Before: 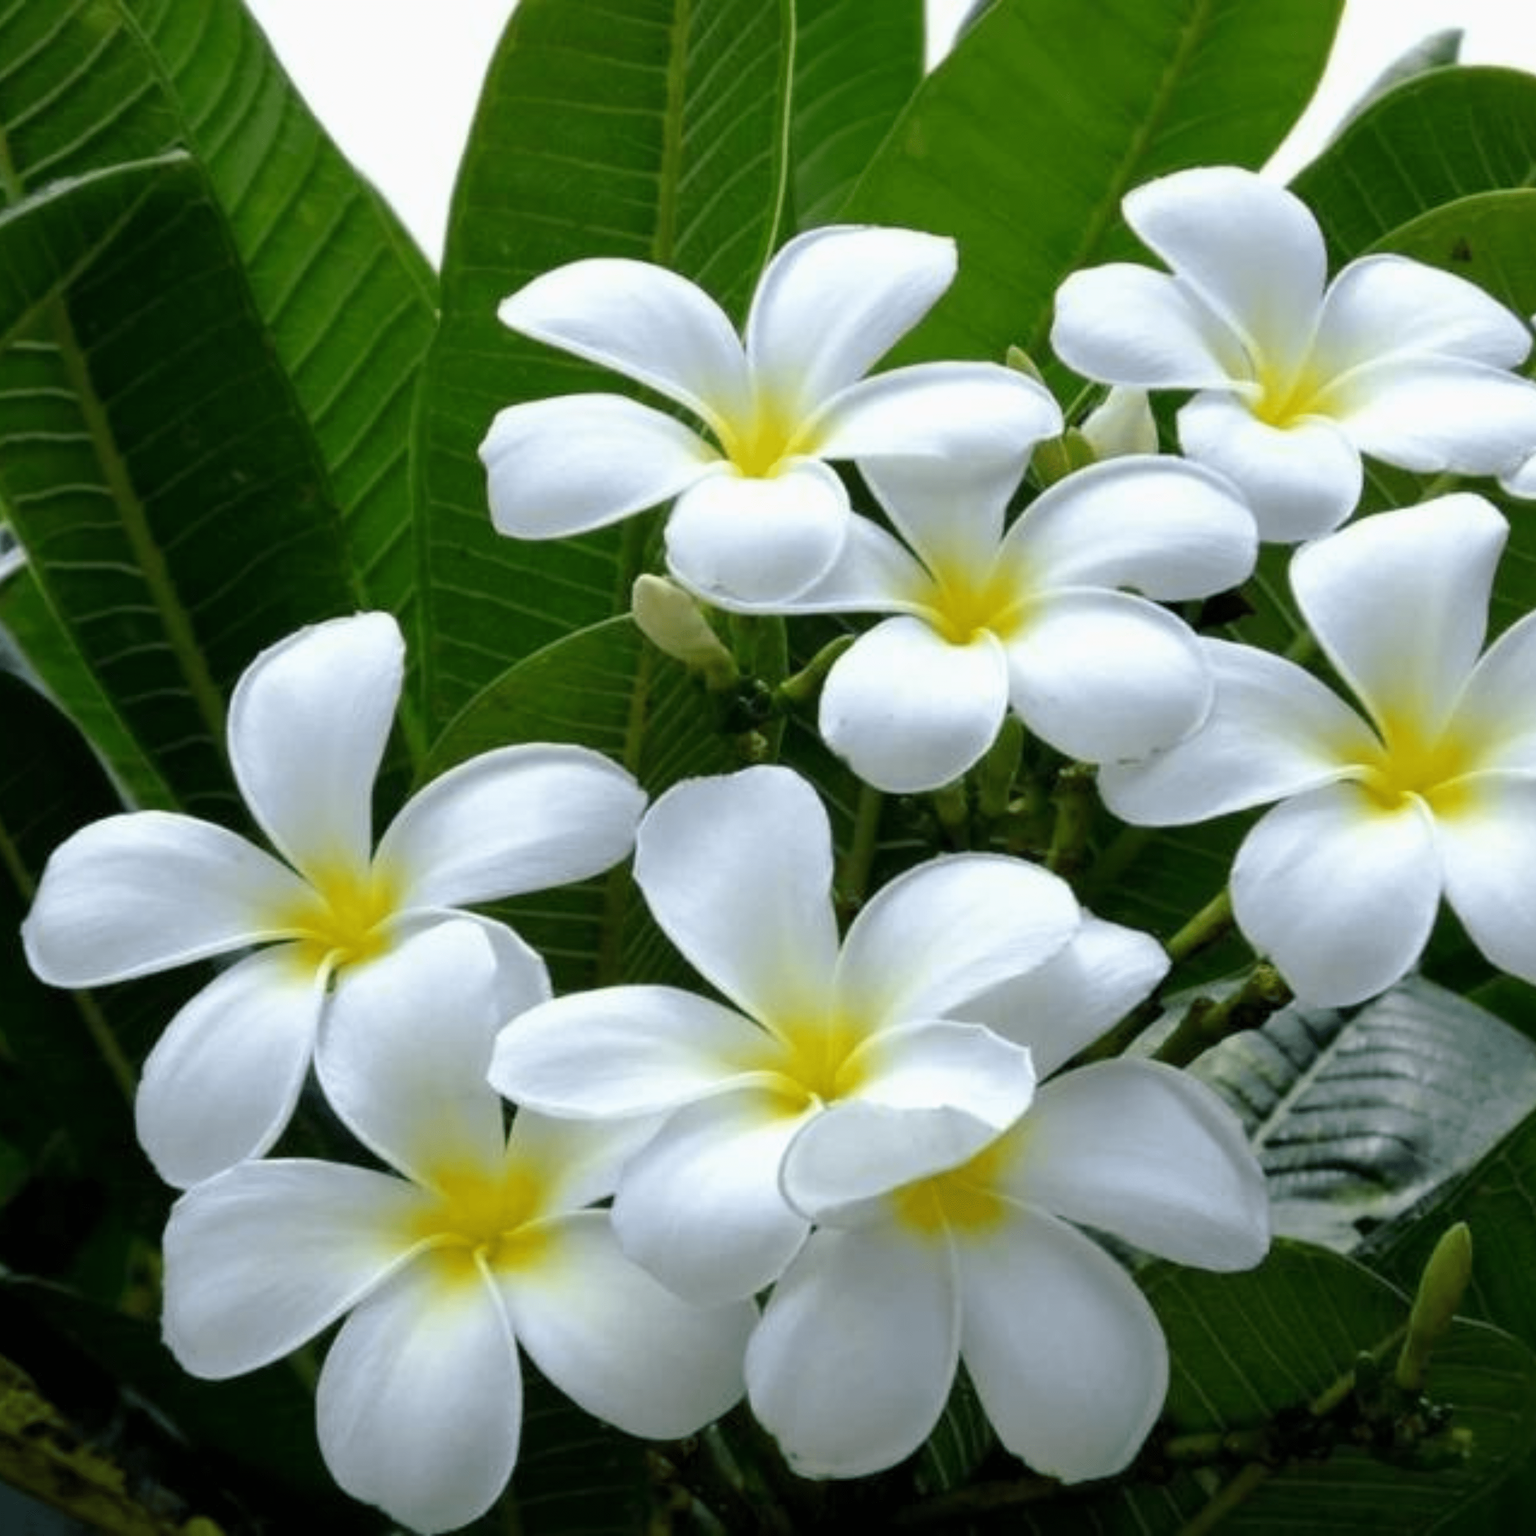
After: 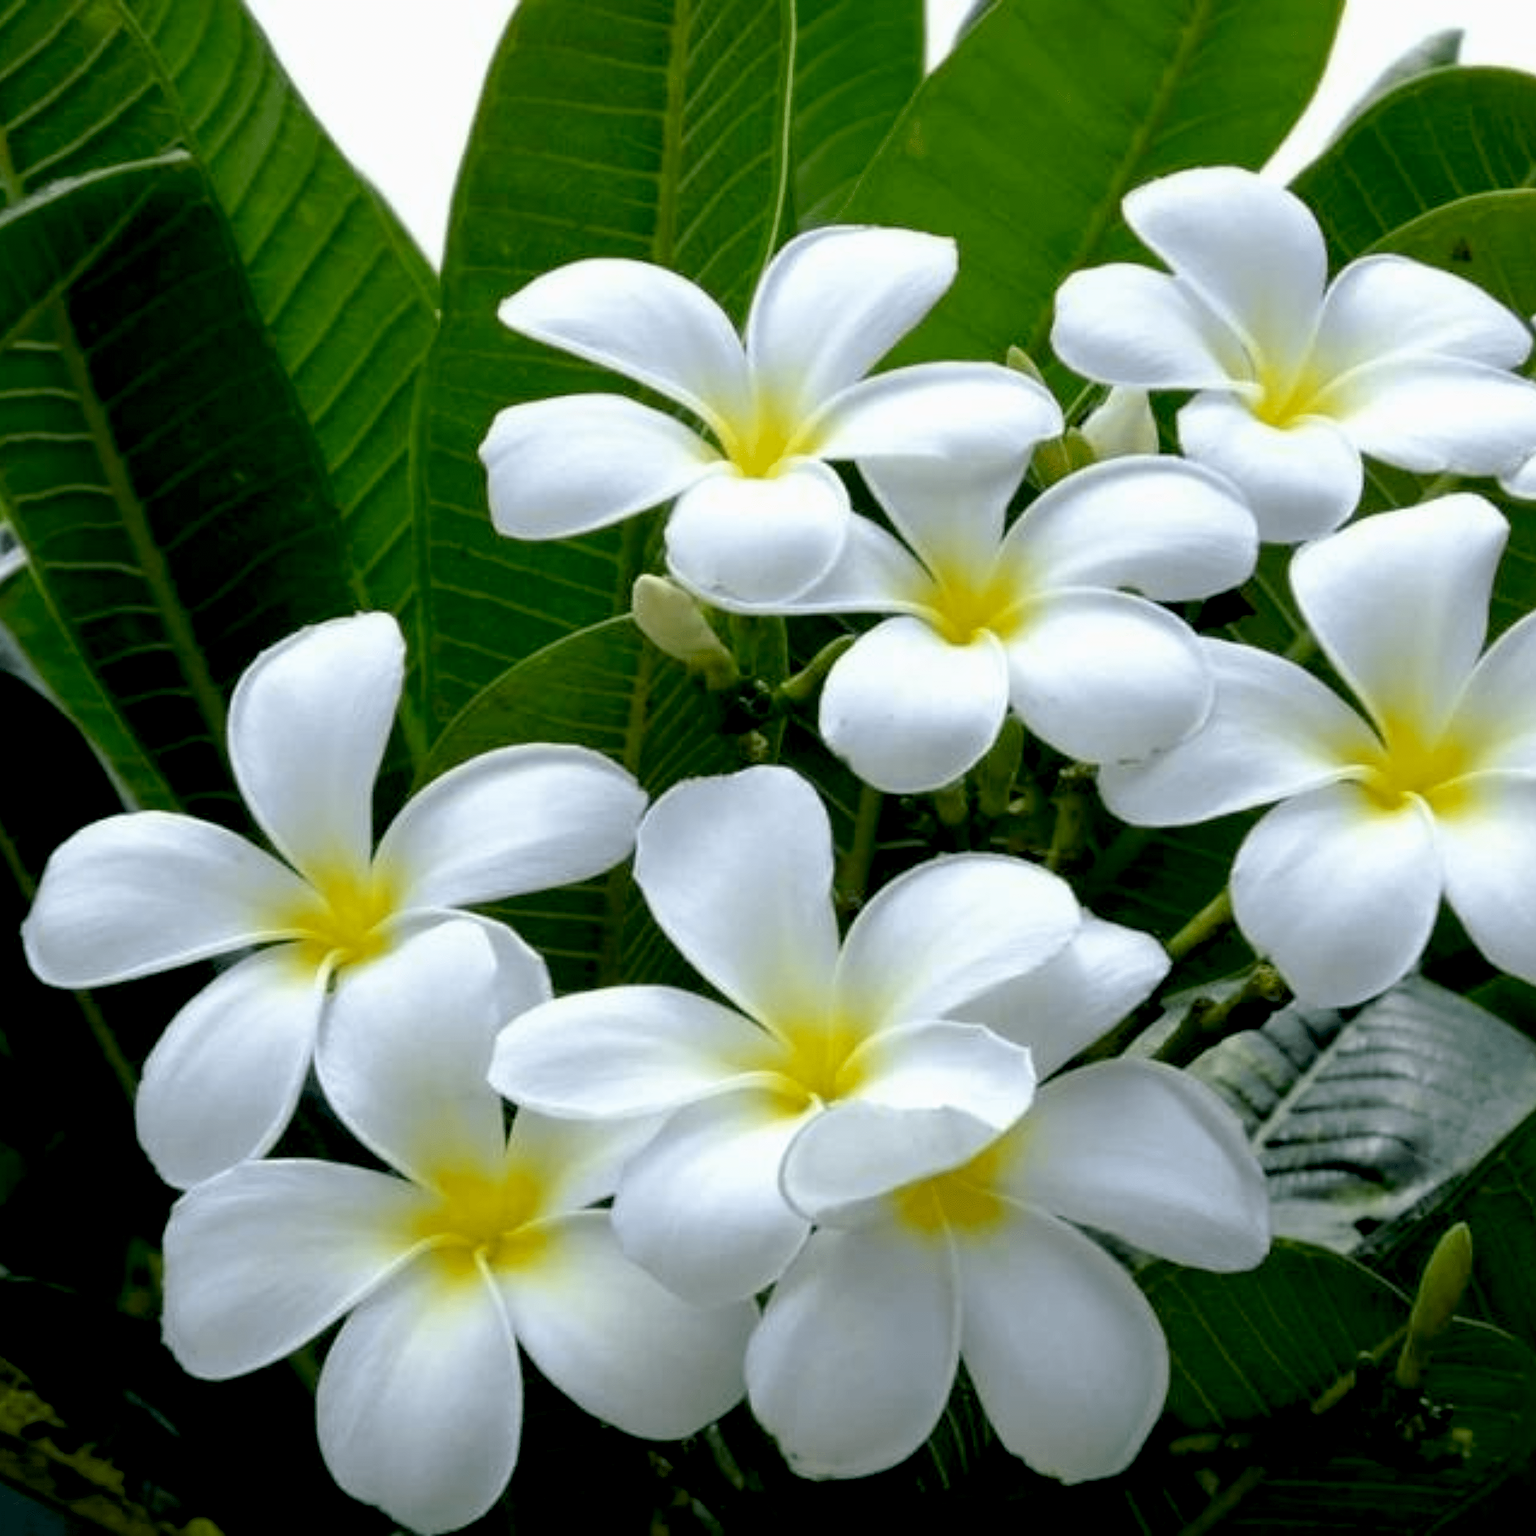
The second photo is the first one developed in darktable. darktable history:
sharpen: on, module defaults
exposure: black level correction 0.009, exposure 0.014 EV, compensate highlight preservation false
